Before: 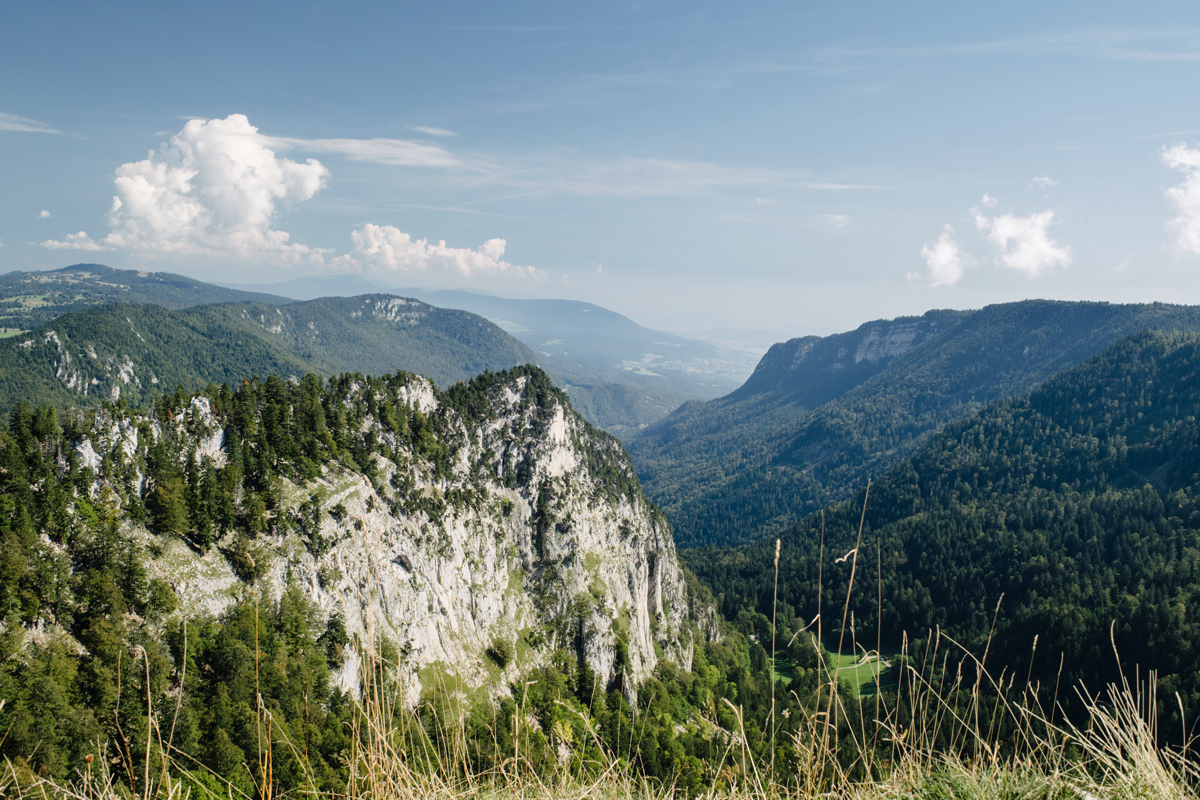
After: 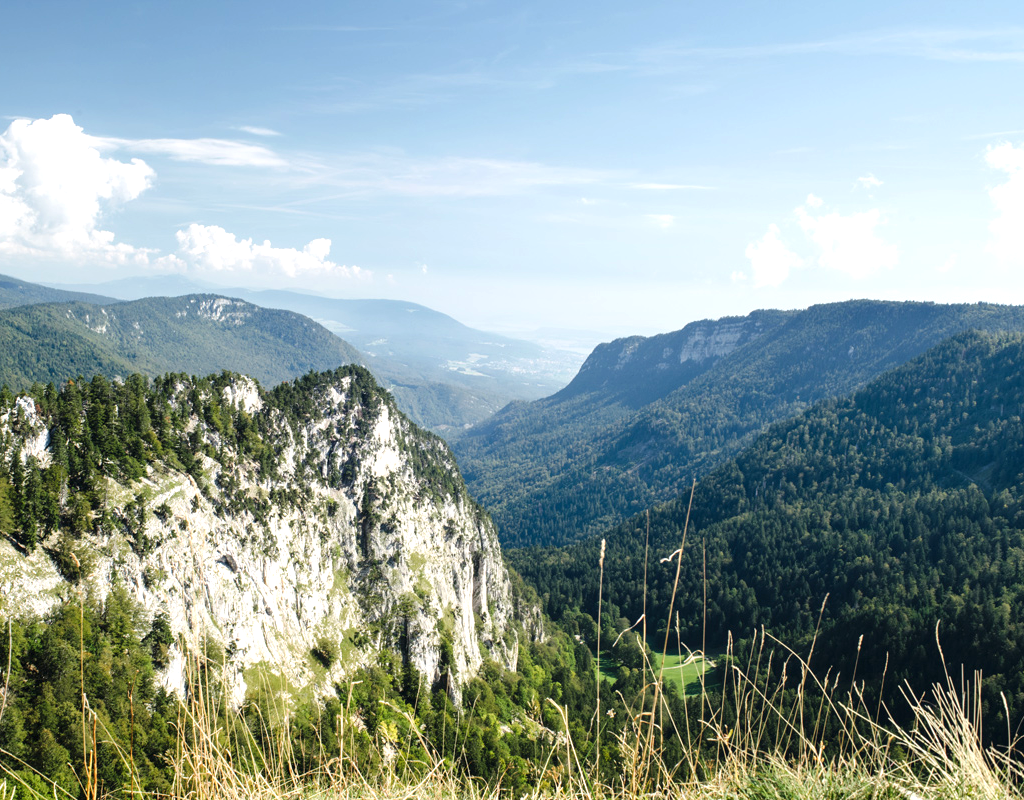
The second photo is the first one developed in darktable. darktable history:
exposure: exposure 0.636 EV, compensate highlight preservation false
crop and rotate: left 14.584%
